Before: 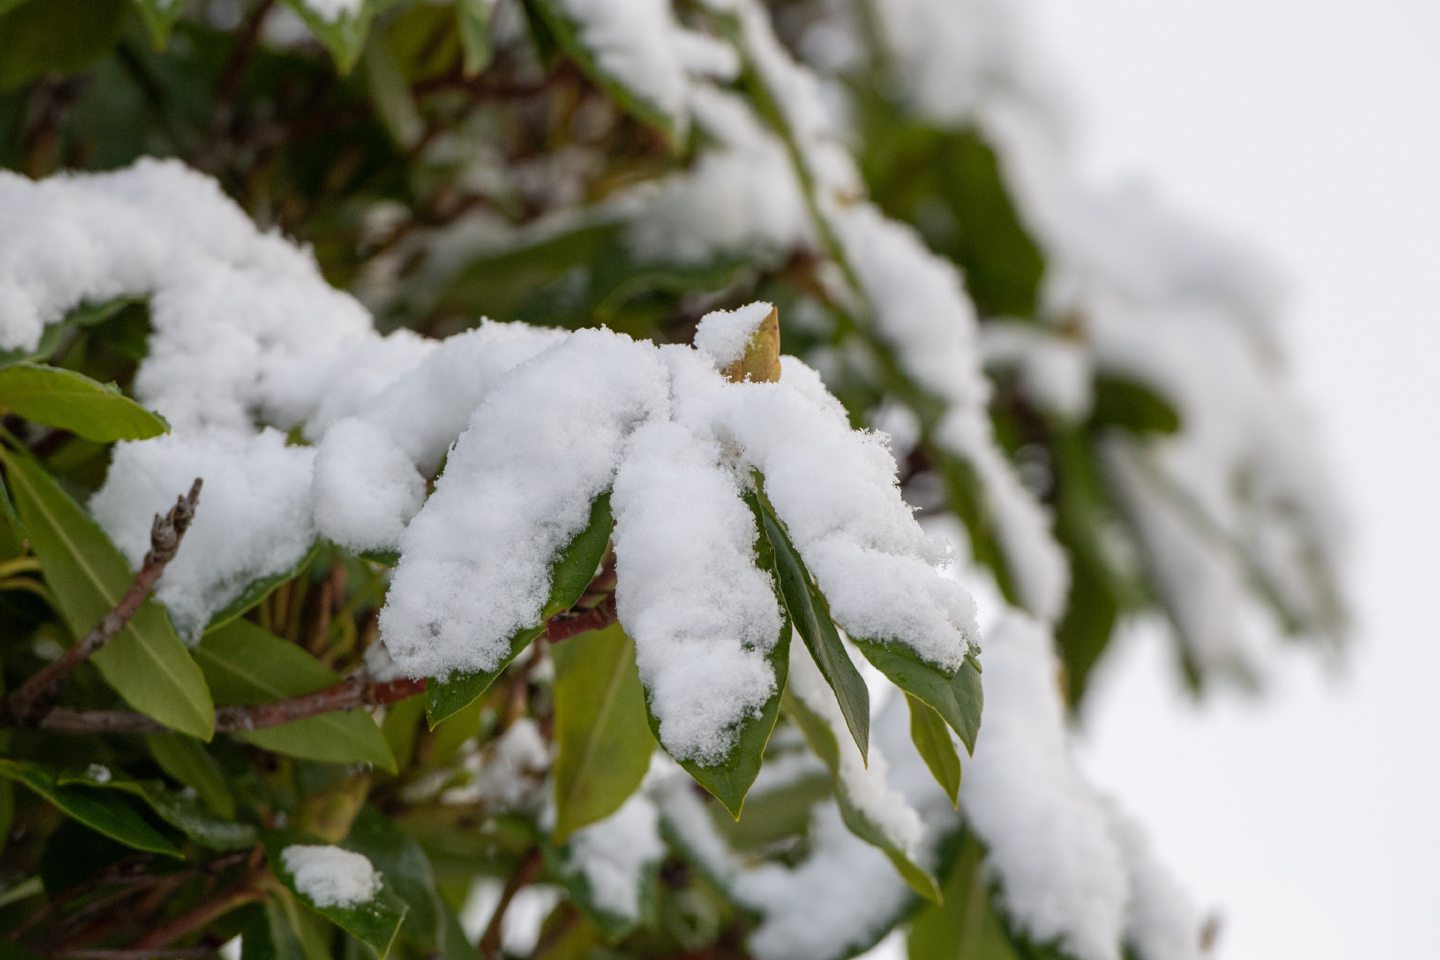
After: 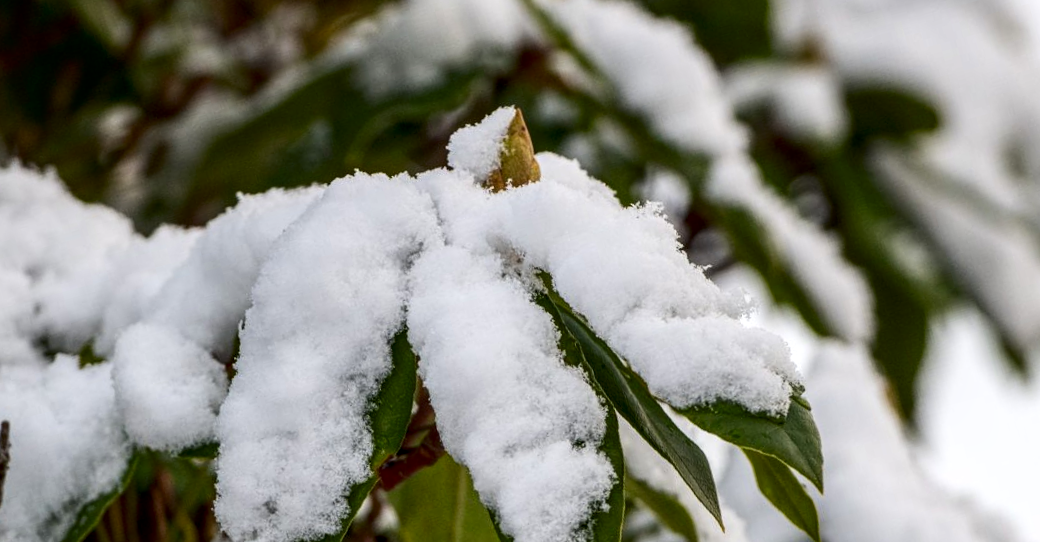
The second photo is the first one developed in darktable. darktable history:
rotate and perspective: rotation -14.8°, crop left 0.1, crop right 0.903, crop top 0.25, crop bottom 0.748
local contrast: highlights 61%, detail 143%, midtone range 0.428
crop: left 11.225%, top 5.381%, right 9.565%, bottom 10.314%
contrast brightness saturation: contrast 0.2, brightness -0.11, saturation 0.1
